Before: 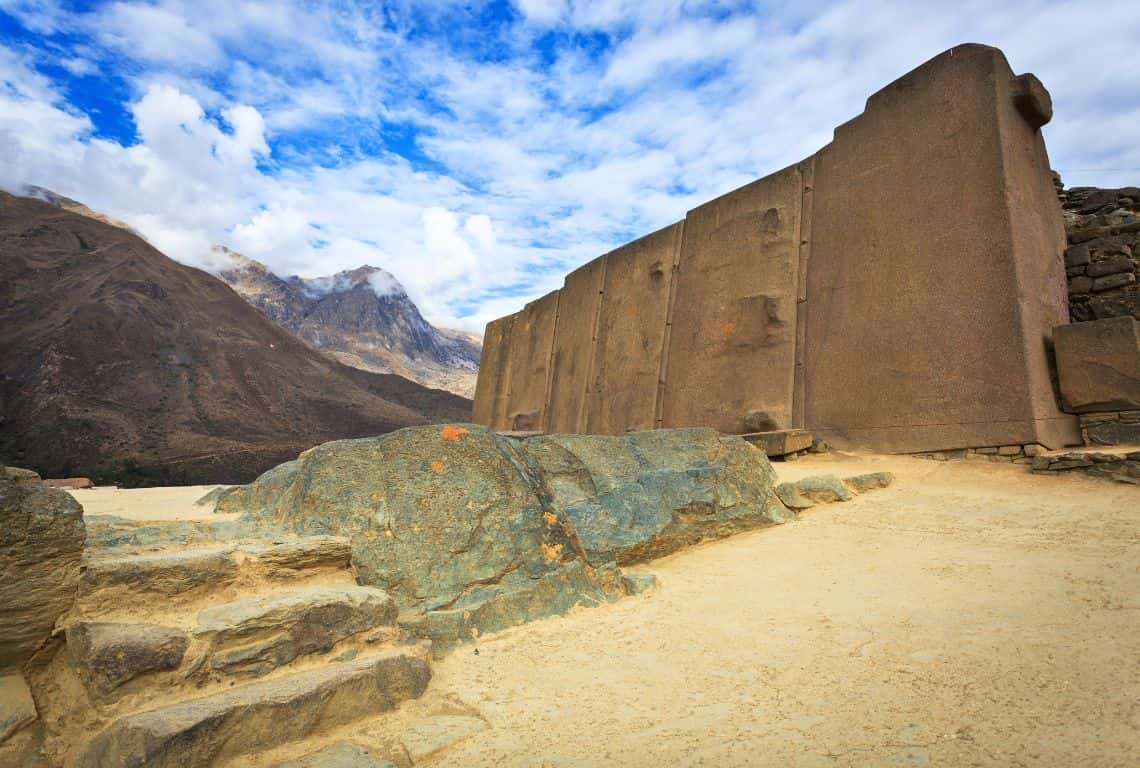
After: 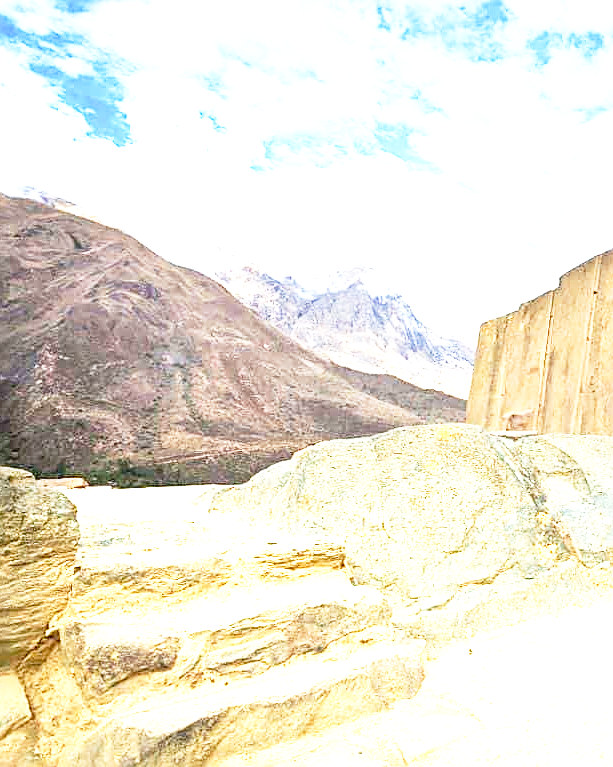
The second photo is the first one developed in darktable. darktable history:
sharpen: on, module defaults
exposure: black level correction 0, exposure 1.45 EV, compensate exposure bias true, compensate highlight preservation false
local contrast: on, module defaults
base curve: curves: ch0 [(0, 0) (0.012, 0.01) (0.073, 0.168) (0.31, 0.711) (0.645, 0.957) (1, 1)], preserve colors none
crop: left 0.587%, right 45.588%, bottom 0.086%
